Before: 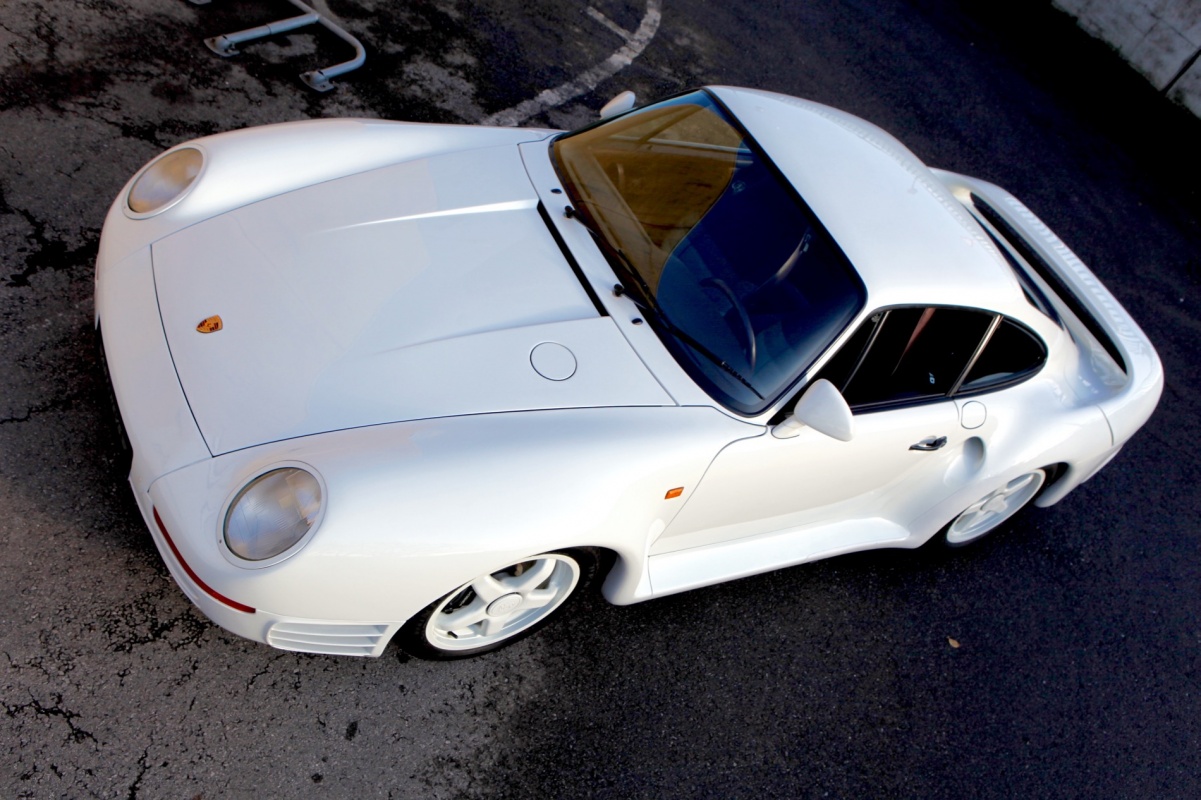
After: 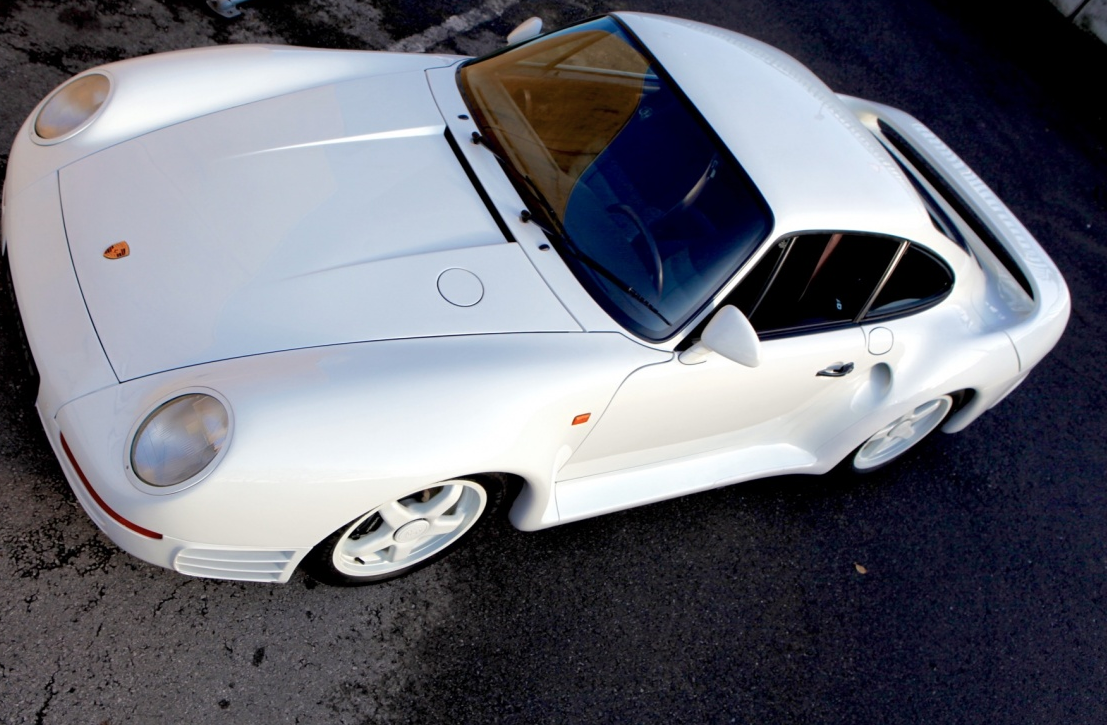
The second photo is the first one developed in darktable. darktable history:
color zones: curves: ch1 [(0, 0.455) (0.063, 0.455) (0.286, 0.495) (0.429, 0.5) (0.571, 0.5) (0.714, 0.5) (0.857, 0.5) (1, 0.455)]; ch2 [(0, 0.532) (0.063, 0.521) (0.233, 0.447) (0.429, 0.489) (0.571, 0.5) (0.714, 0.5) (0.857, 0.5) (1, 0.532)]
crop and rotate: left 7.78%, top 9.251%
